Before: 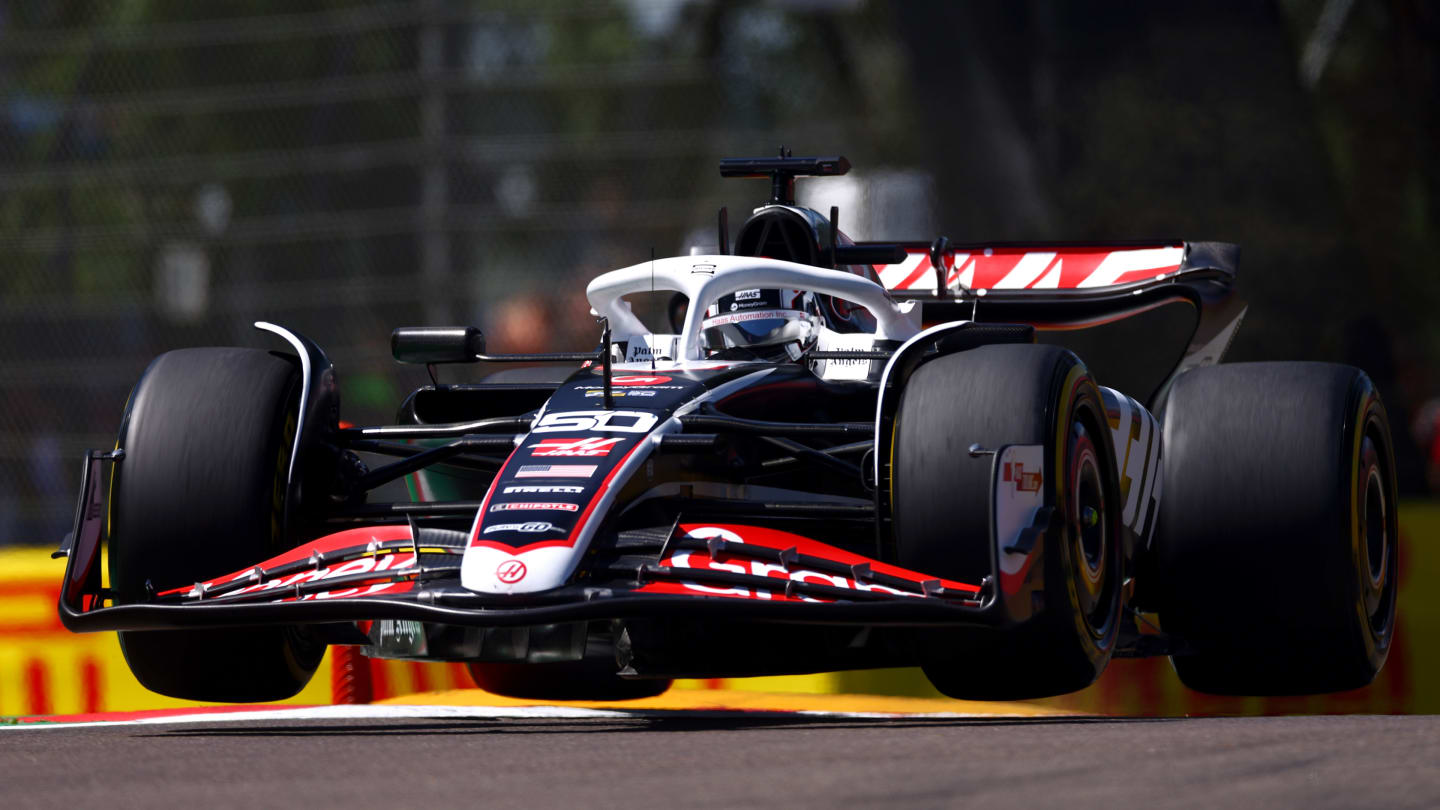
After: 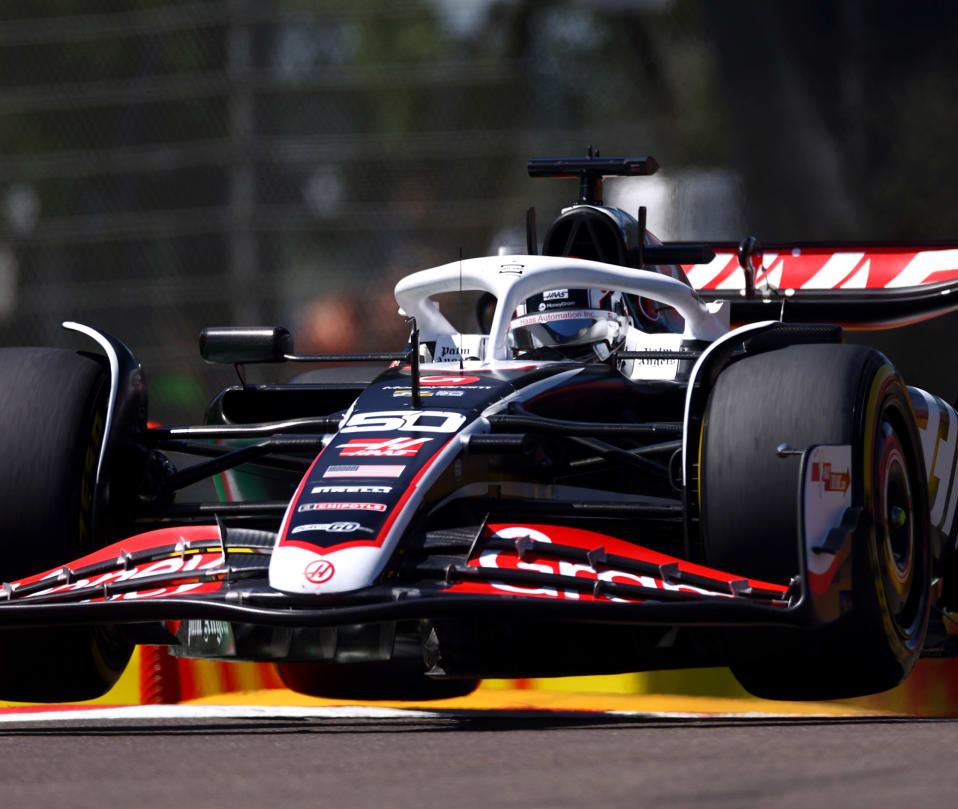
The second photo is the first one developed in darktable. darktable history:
crop and rotate: left 13.368%, right 20.053%
